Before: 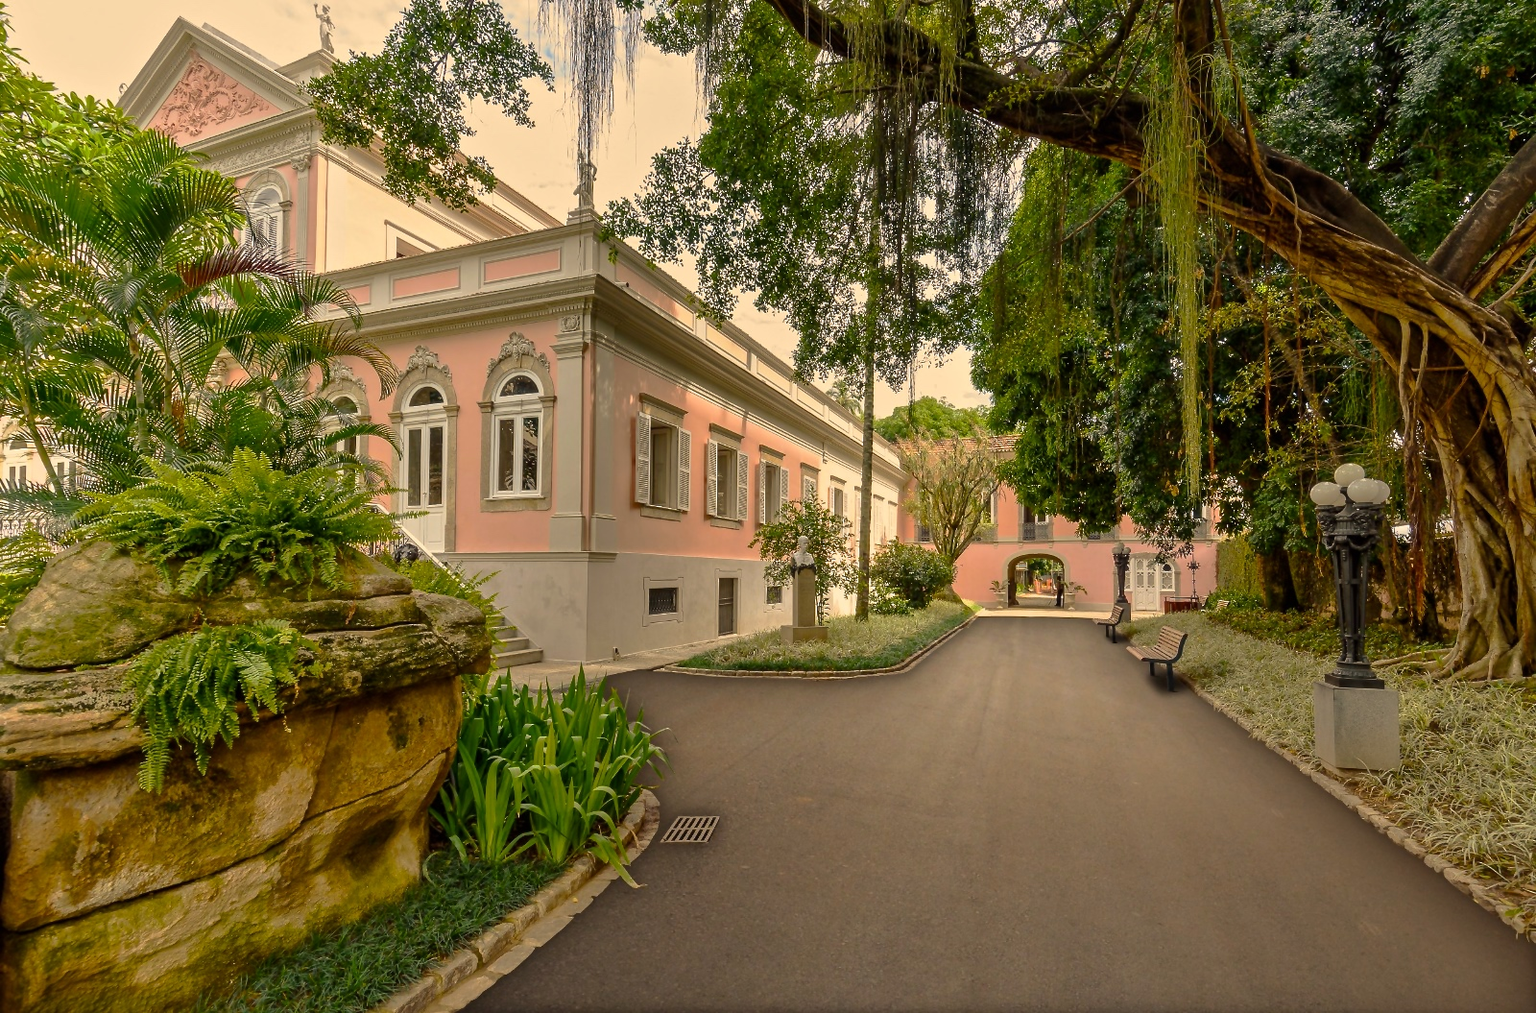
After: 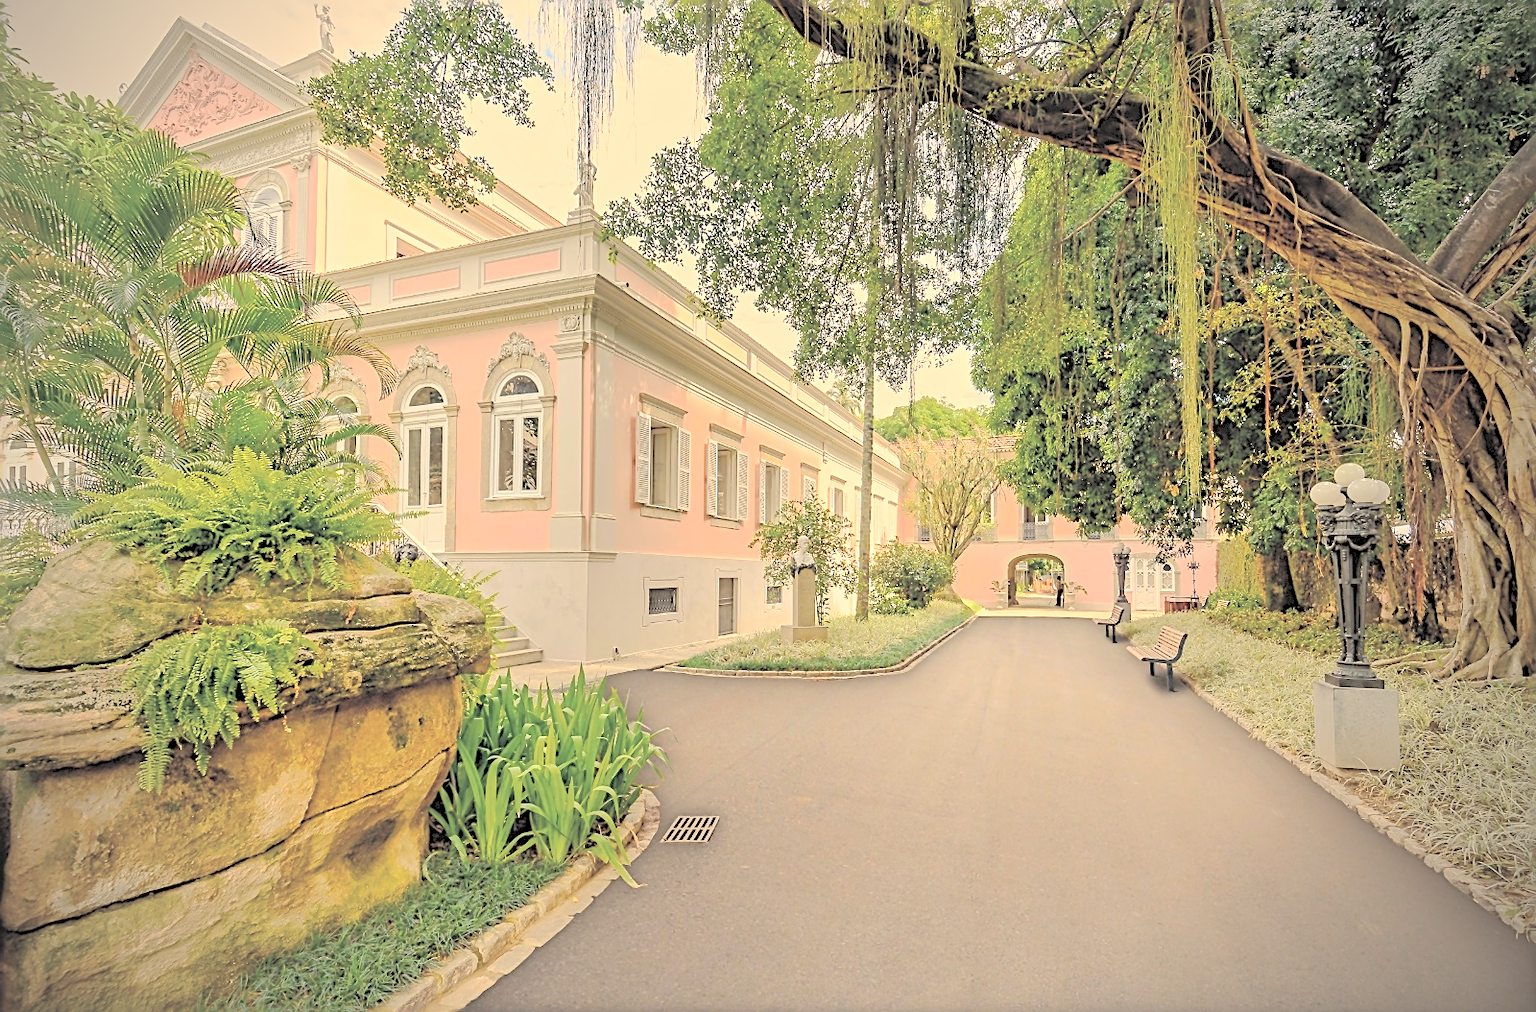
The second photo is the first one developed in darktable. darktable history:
vignetting: fall-off start 71.74%
contrast brightness saturation: brightness 1
sharpen: radius 2.531, amount 0.628
